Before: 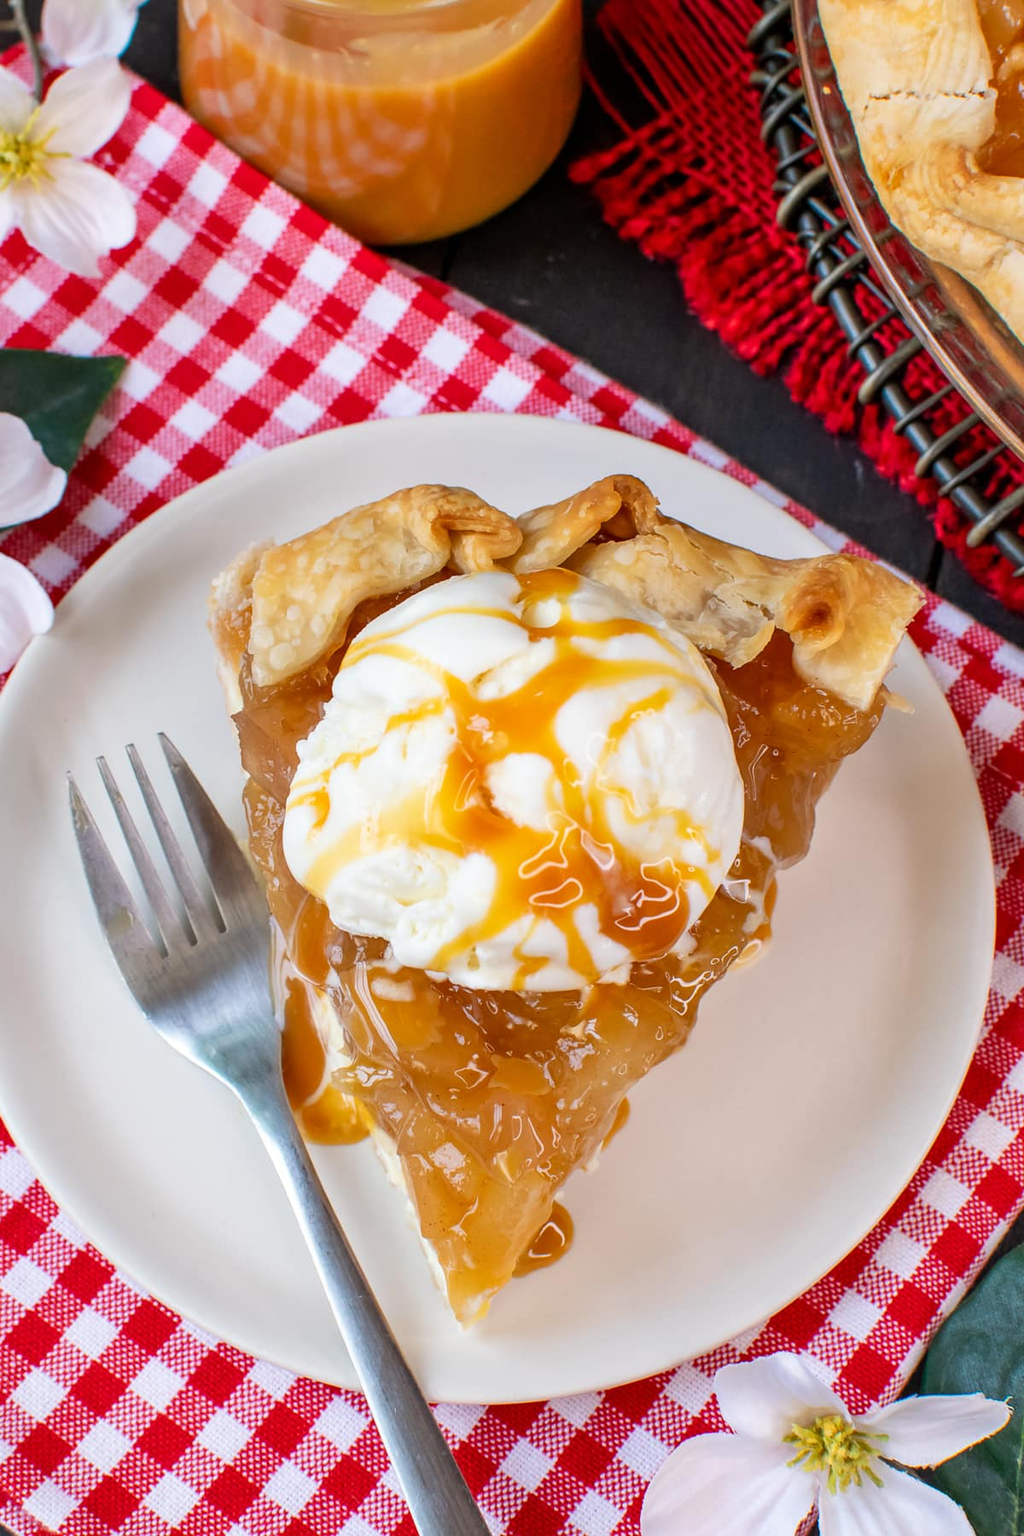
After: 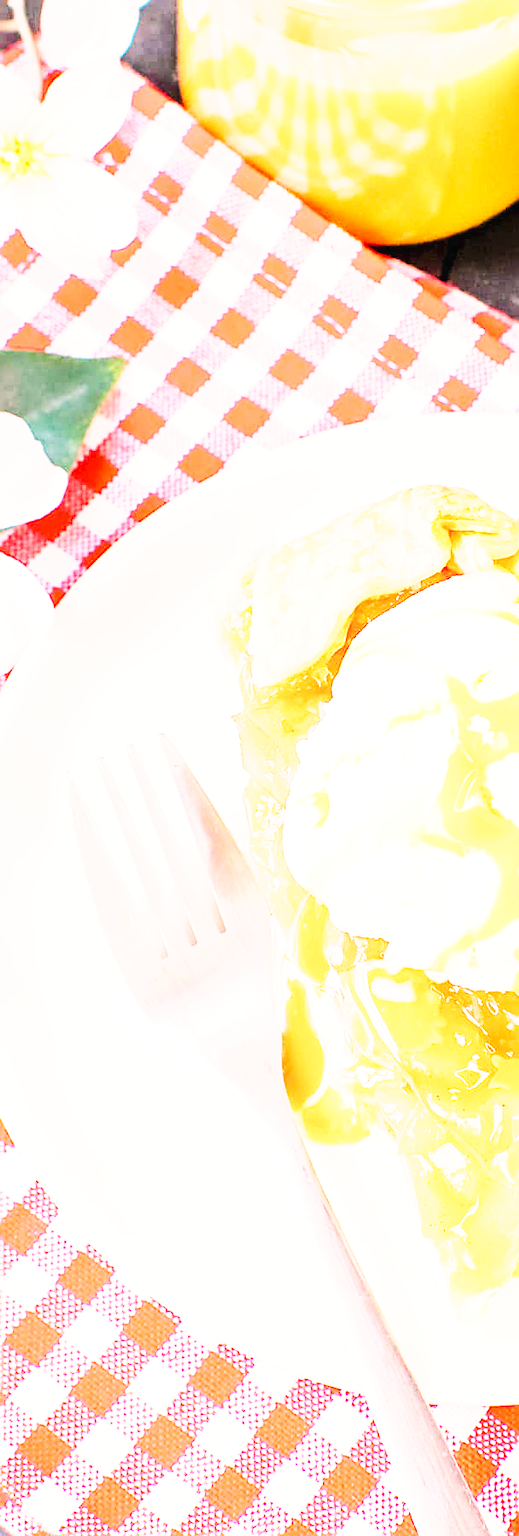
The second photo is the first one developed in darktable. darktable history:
base curve: curves: ch0 [(0, 0.003) (0.001, 0.002) (0.006, 0.004) (0.02, 0.022) (0.048, 0.086) (0.094, 0.234) (0.162, 0.431) (0.258, 0.629) (0.385, 0.8) (0.548, 0.918) (0.751, 0.988) (1, 1)], preserve colors none
sharpen: on, module defaults
shadows and highlights: shadows -69.91, highlights 34.16, soften with gaussian
crop and rotate: left 0.017%, top 0%, right 49.295%
exposure: exposure 2.001 EV, compensate highlight preservation false
color correction: highlights a* 7.89, highlights b* 3.99
